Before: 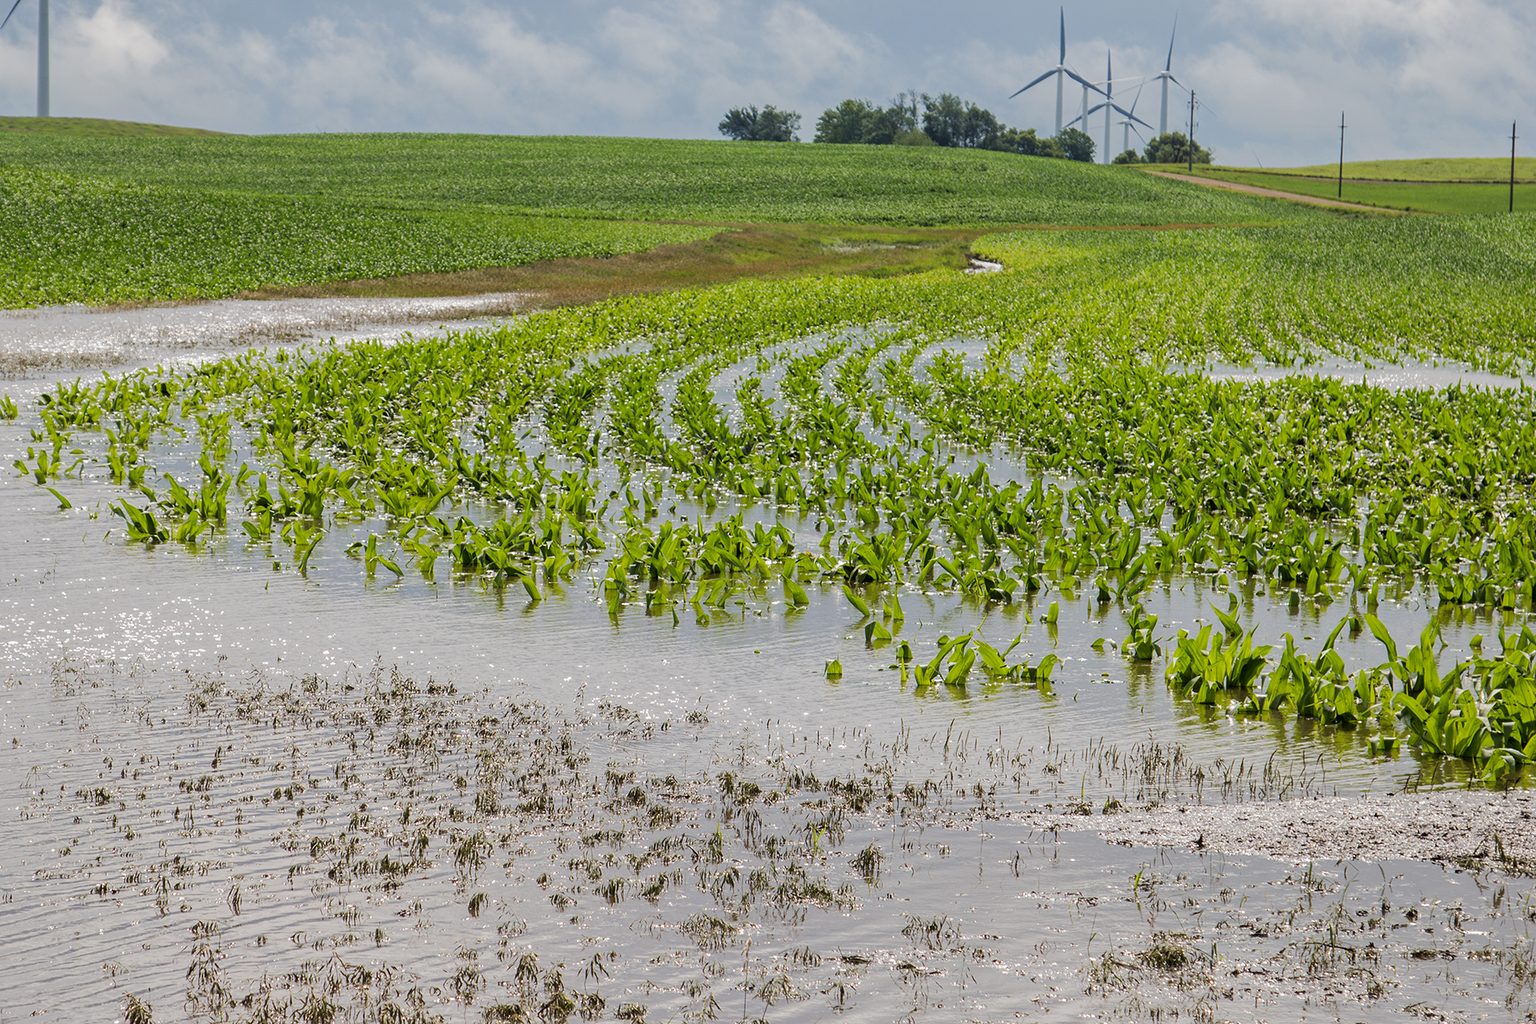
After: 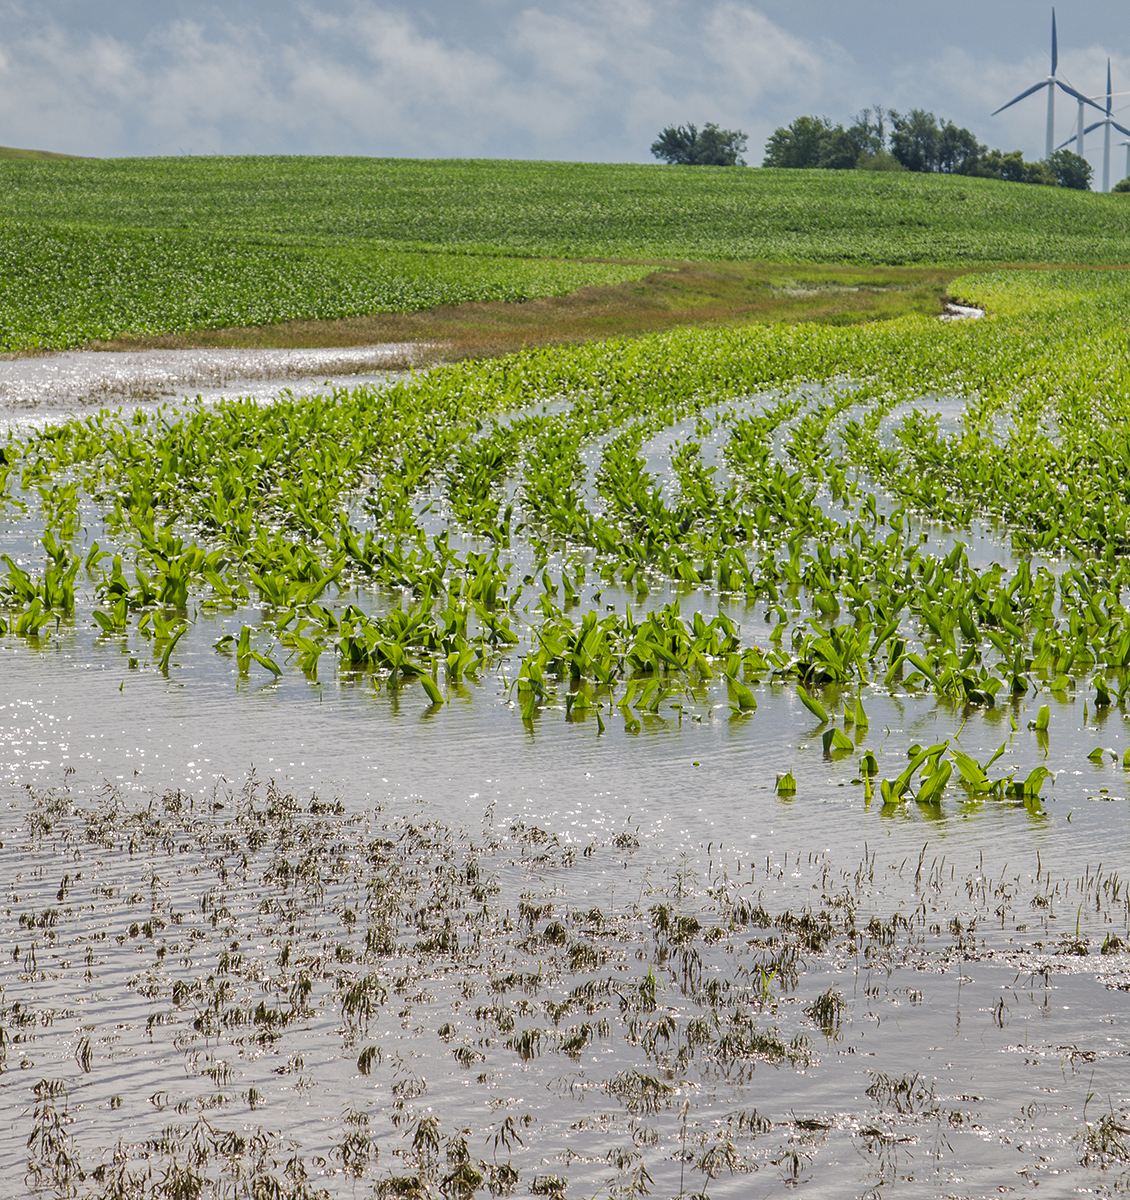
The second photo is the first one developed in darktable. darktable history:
shadows and highlights: radius 171.16, shadows 27, white point adjustment 3.13, highlights -67.95, soften with gaussian
crop: left 10.644%, right 26.528%
